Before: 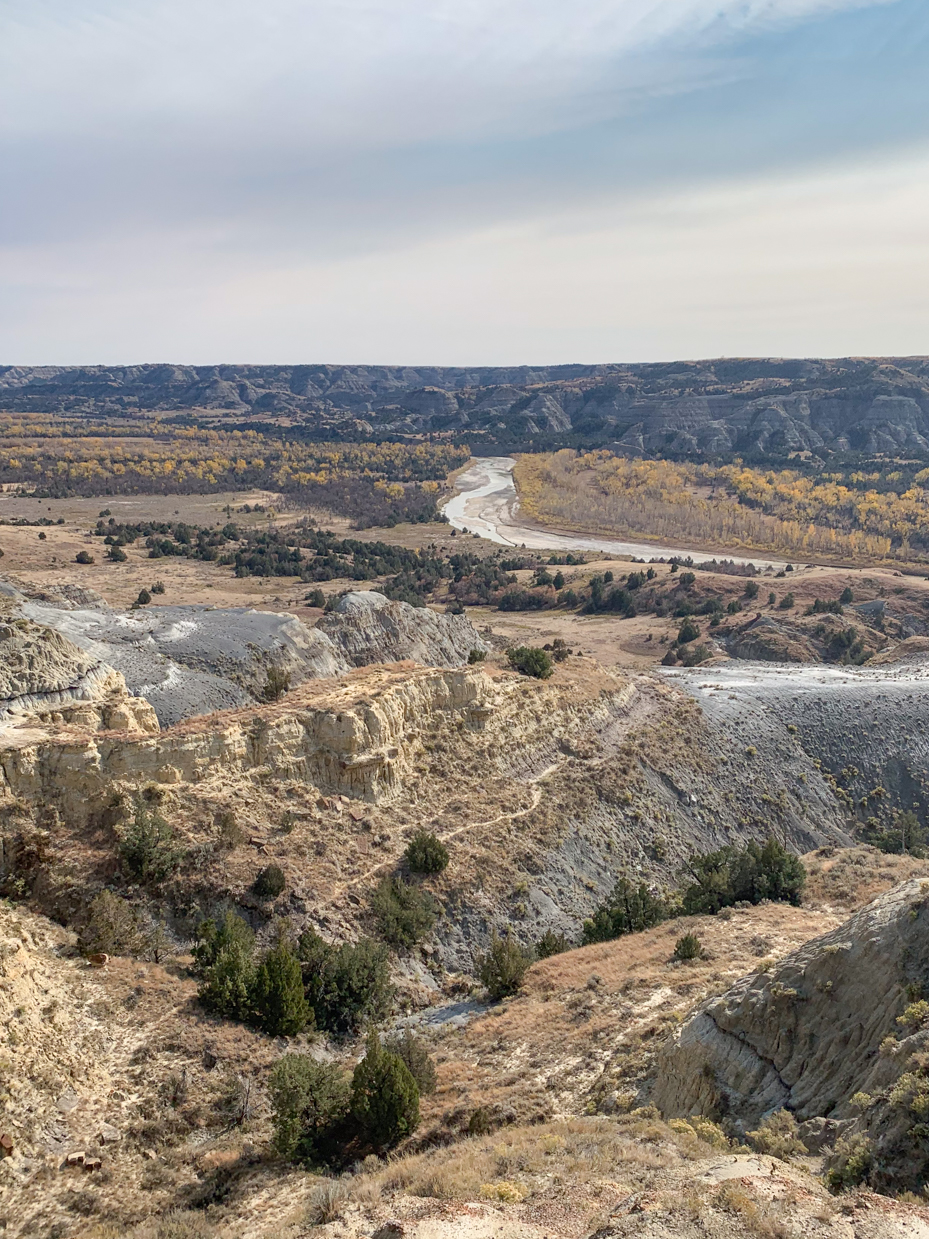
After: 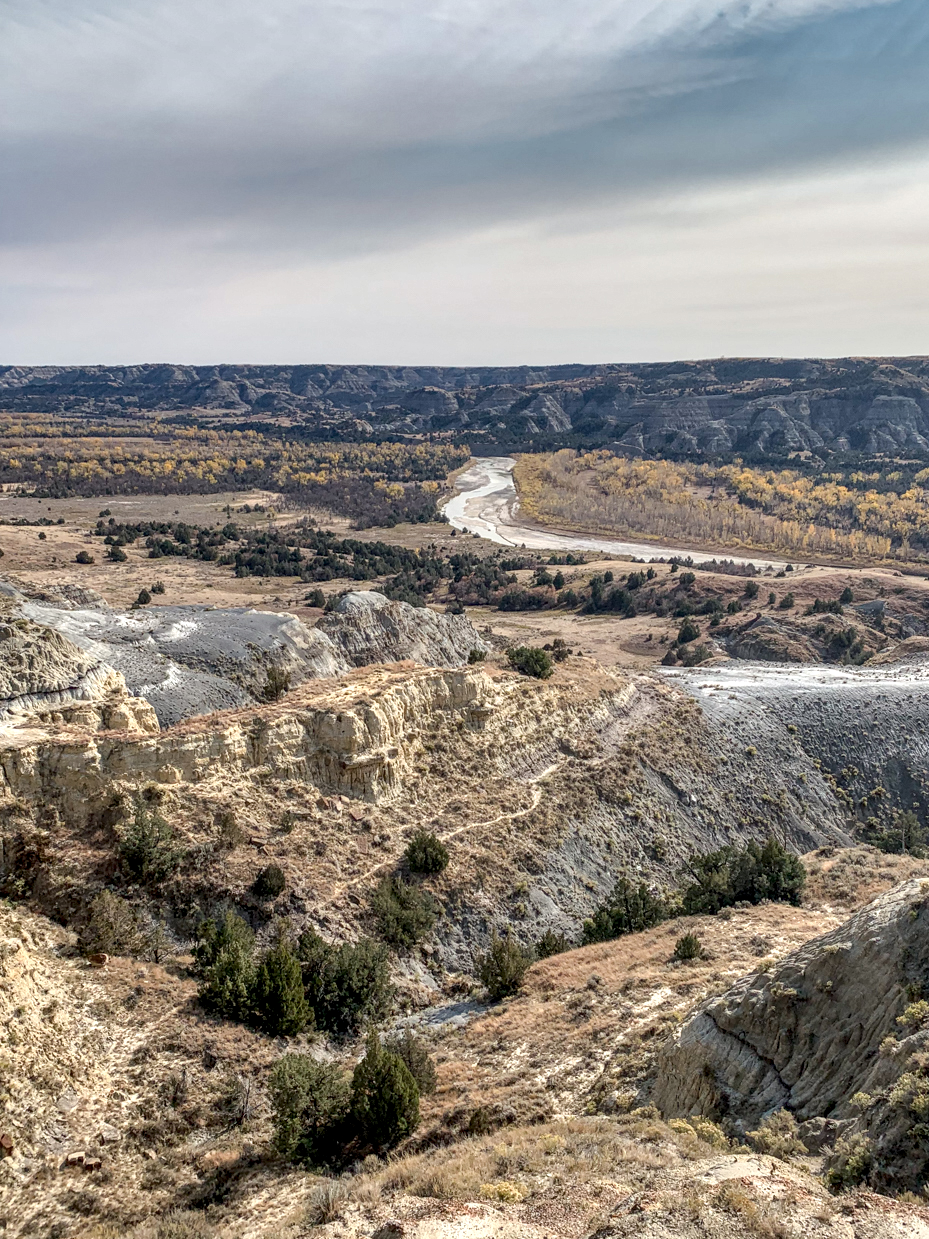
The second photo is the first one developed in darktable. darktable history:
local contrast: detail 150%
shadows and highlights: highlights color adjustment 0%, low approximation 0.01, soften with gaussian
